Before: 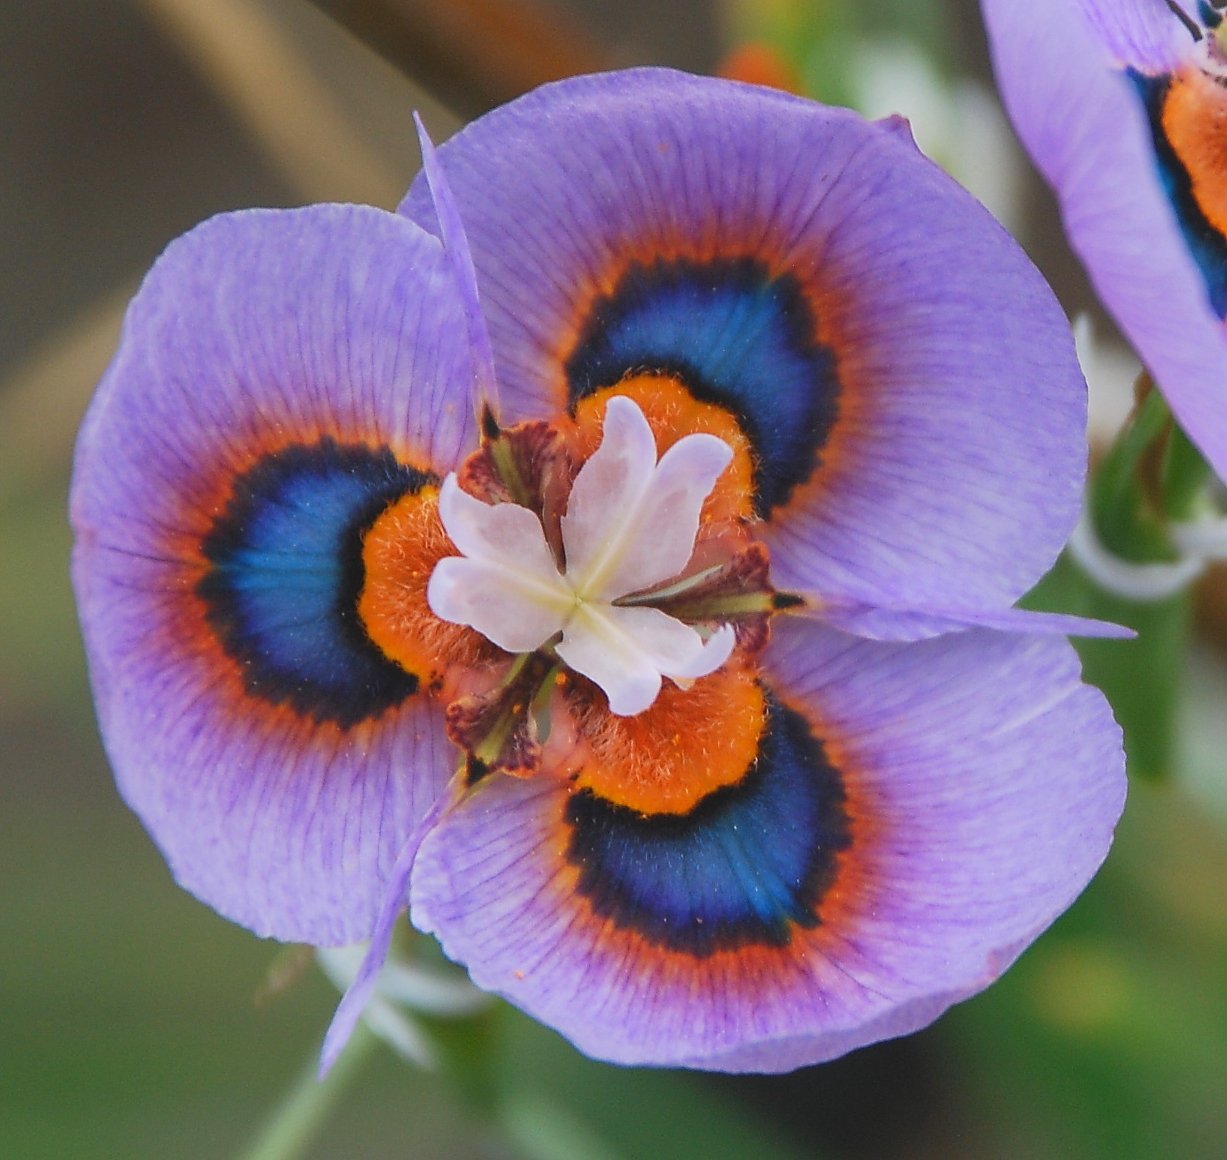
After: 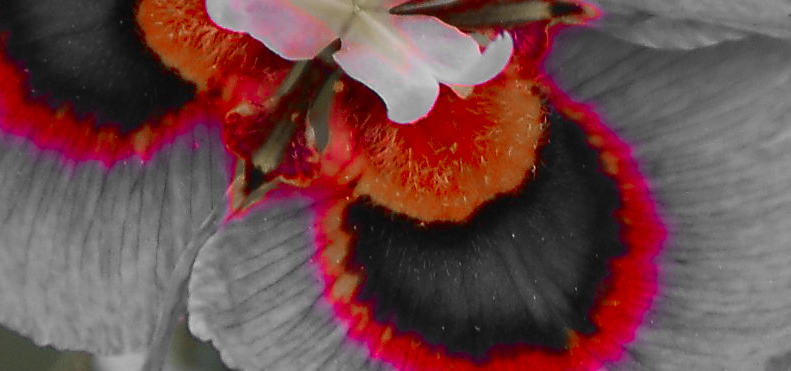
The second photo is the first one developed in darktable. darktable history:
color zones: curves: ch1 [(0, 0.831) (0.08, 0.771) (0.157, 0.268) (0.241, 0.207) (0.562, -0.005) (0.714, -0.013) (0.876, 0.01) (1, 0.831)]
contrast brightness saturation: brightness -0.25, saturation 0.197
crop: left 18.12%, top 51.099%, right 17.361%, bottom 16.883%
velvia: strength 44.66%
